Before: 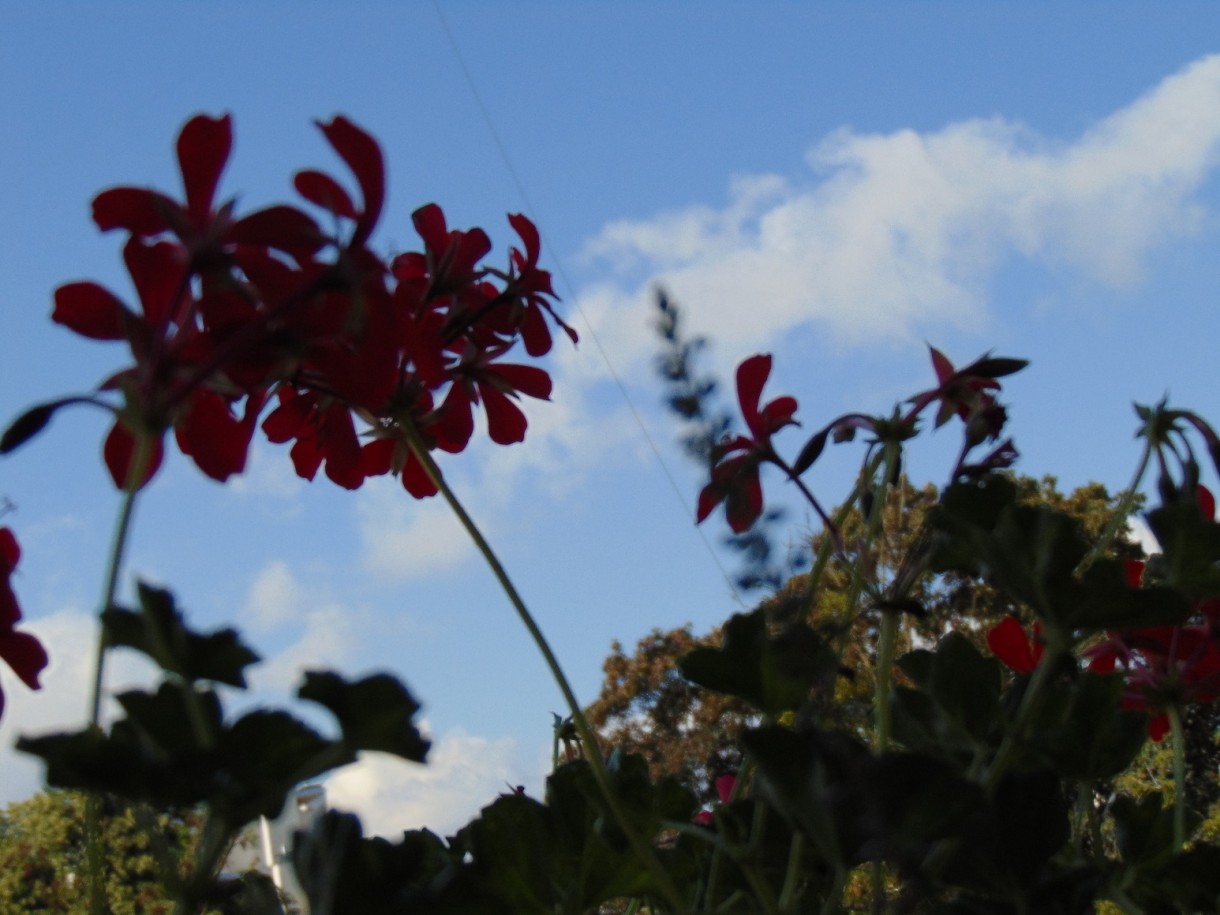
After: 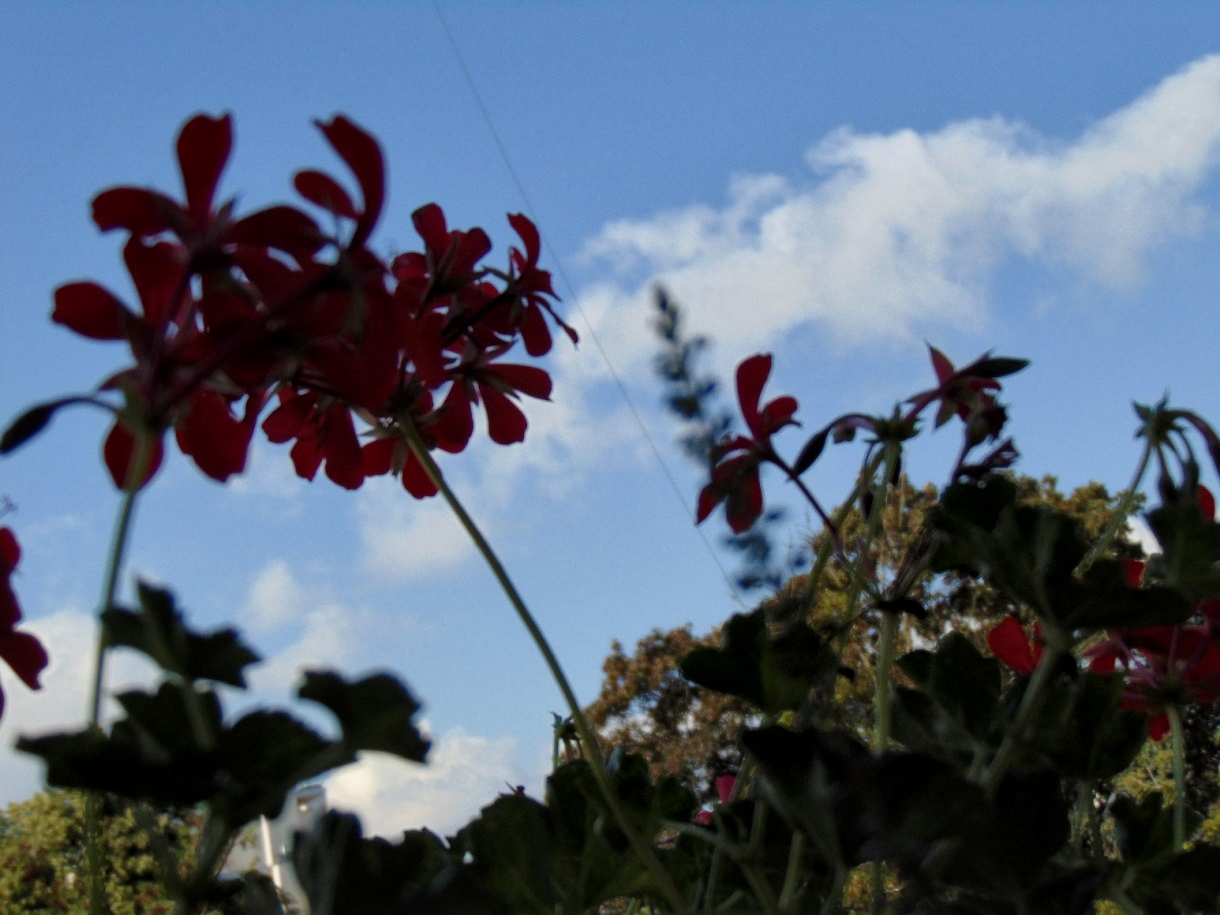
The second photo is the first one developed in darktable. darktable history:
local contrast: mode bilateral grid, contrast 20, coarseness 49, detail 149%, midtone range 0.2
